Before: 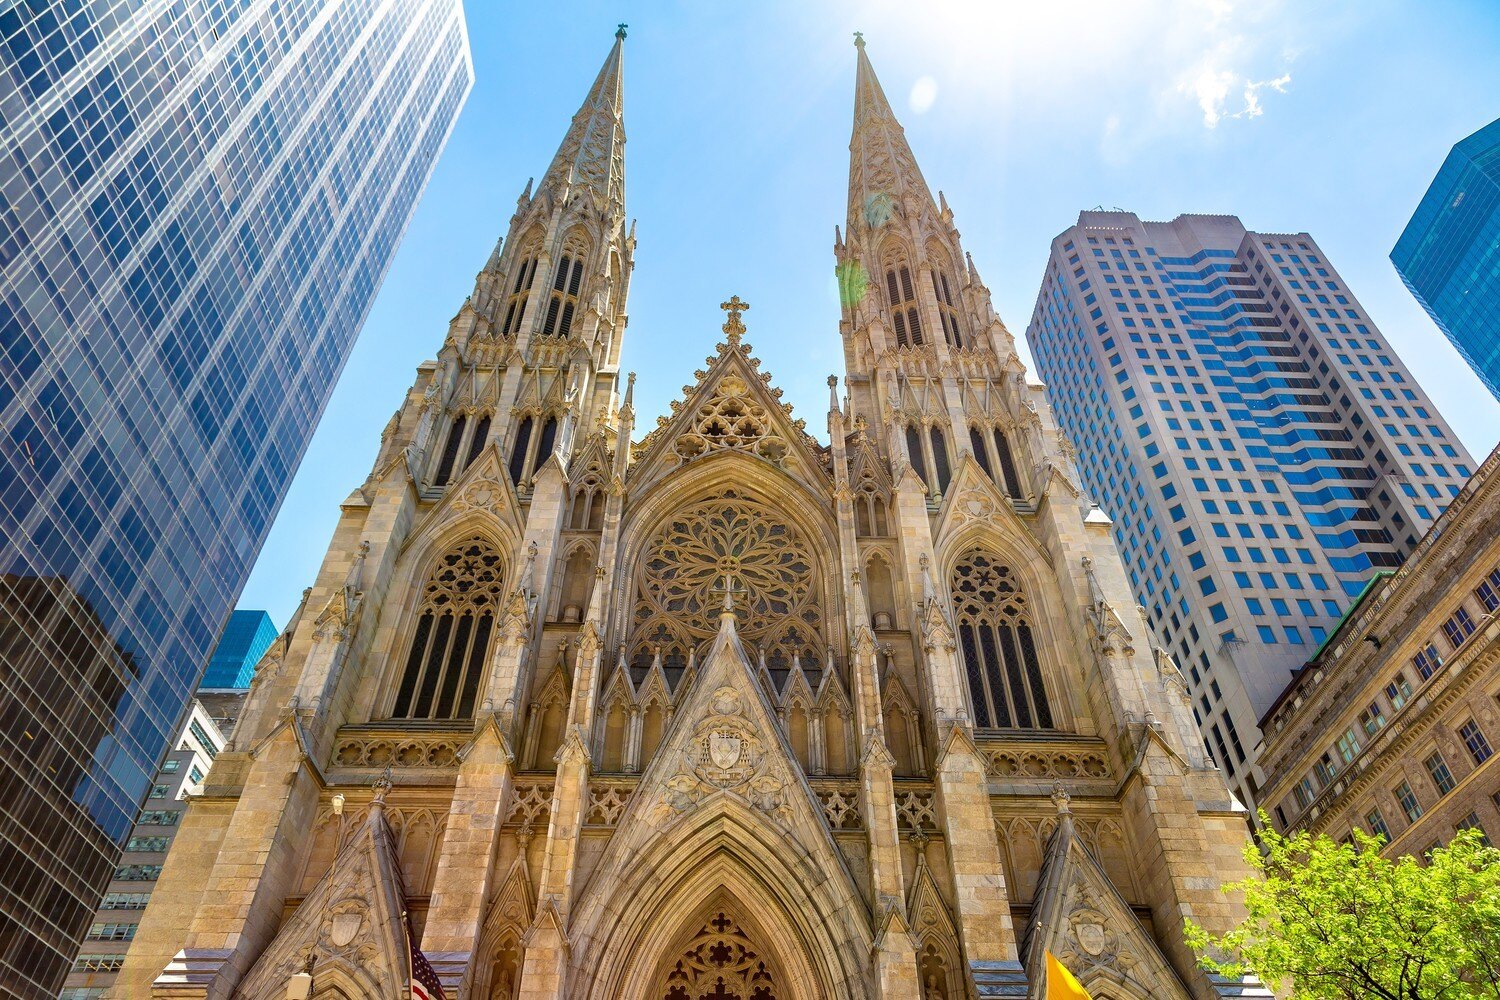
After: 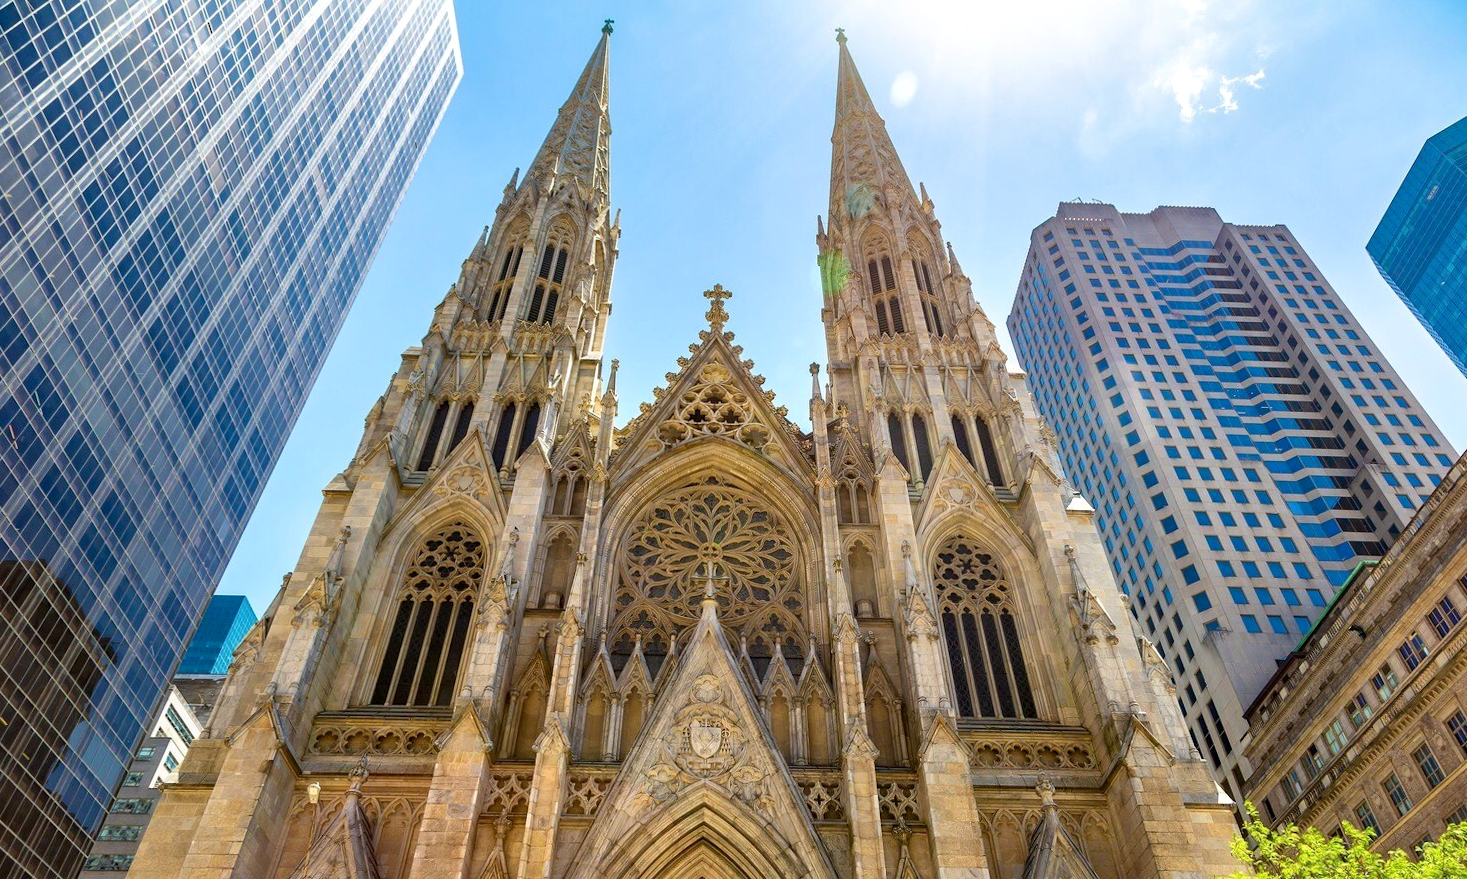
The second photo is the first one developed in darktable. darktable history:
crop and rotate: top 0%, bottom 11.49%
local contrast: mode bilateral grid, contrast 20, coarseness 50, detail 120%, midtone range 0.2
rotate and perspective: rotation 0.226°, lens shift (vertical) -0.042, crop left 0.023, crop right 0.982, crop top 0.006, crop bottom 0.994
